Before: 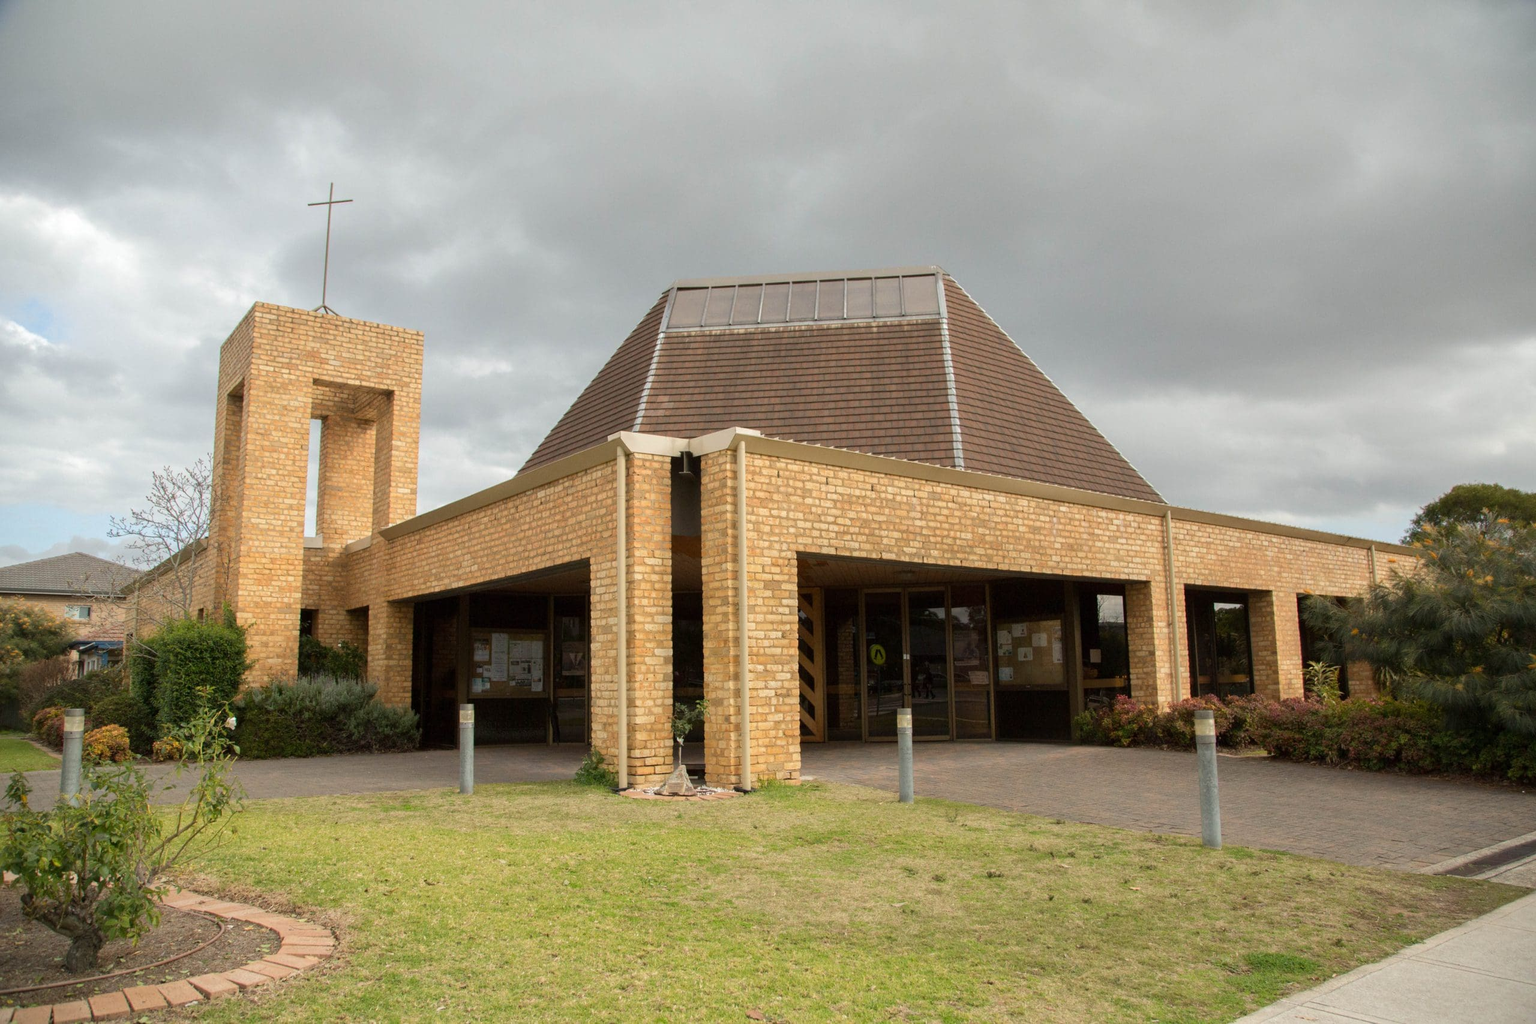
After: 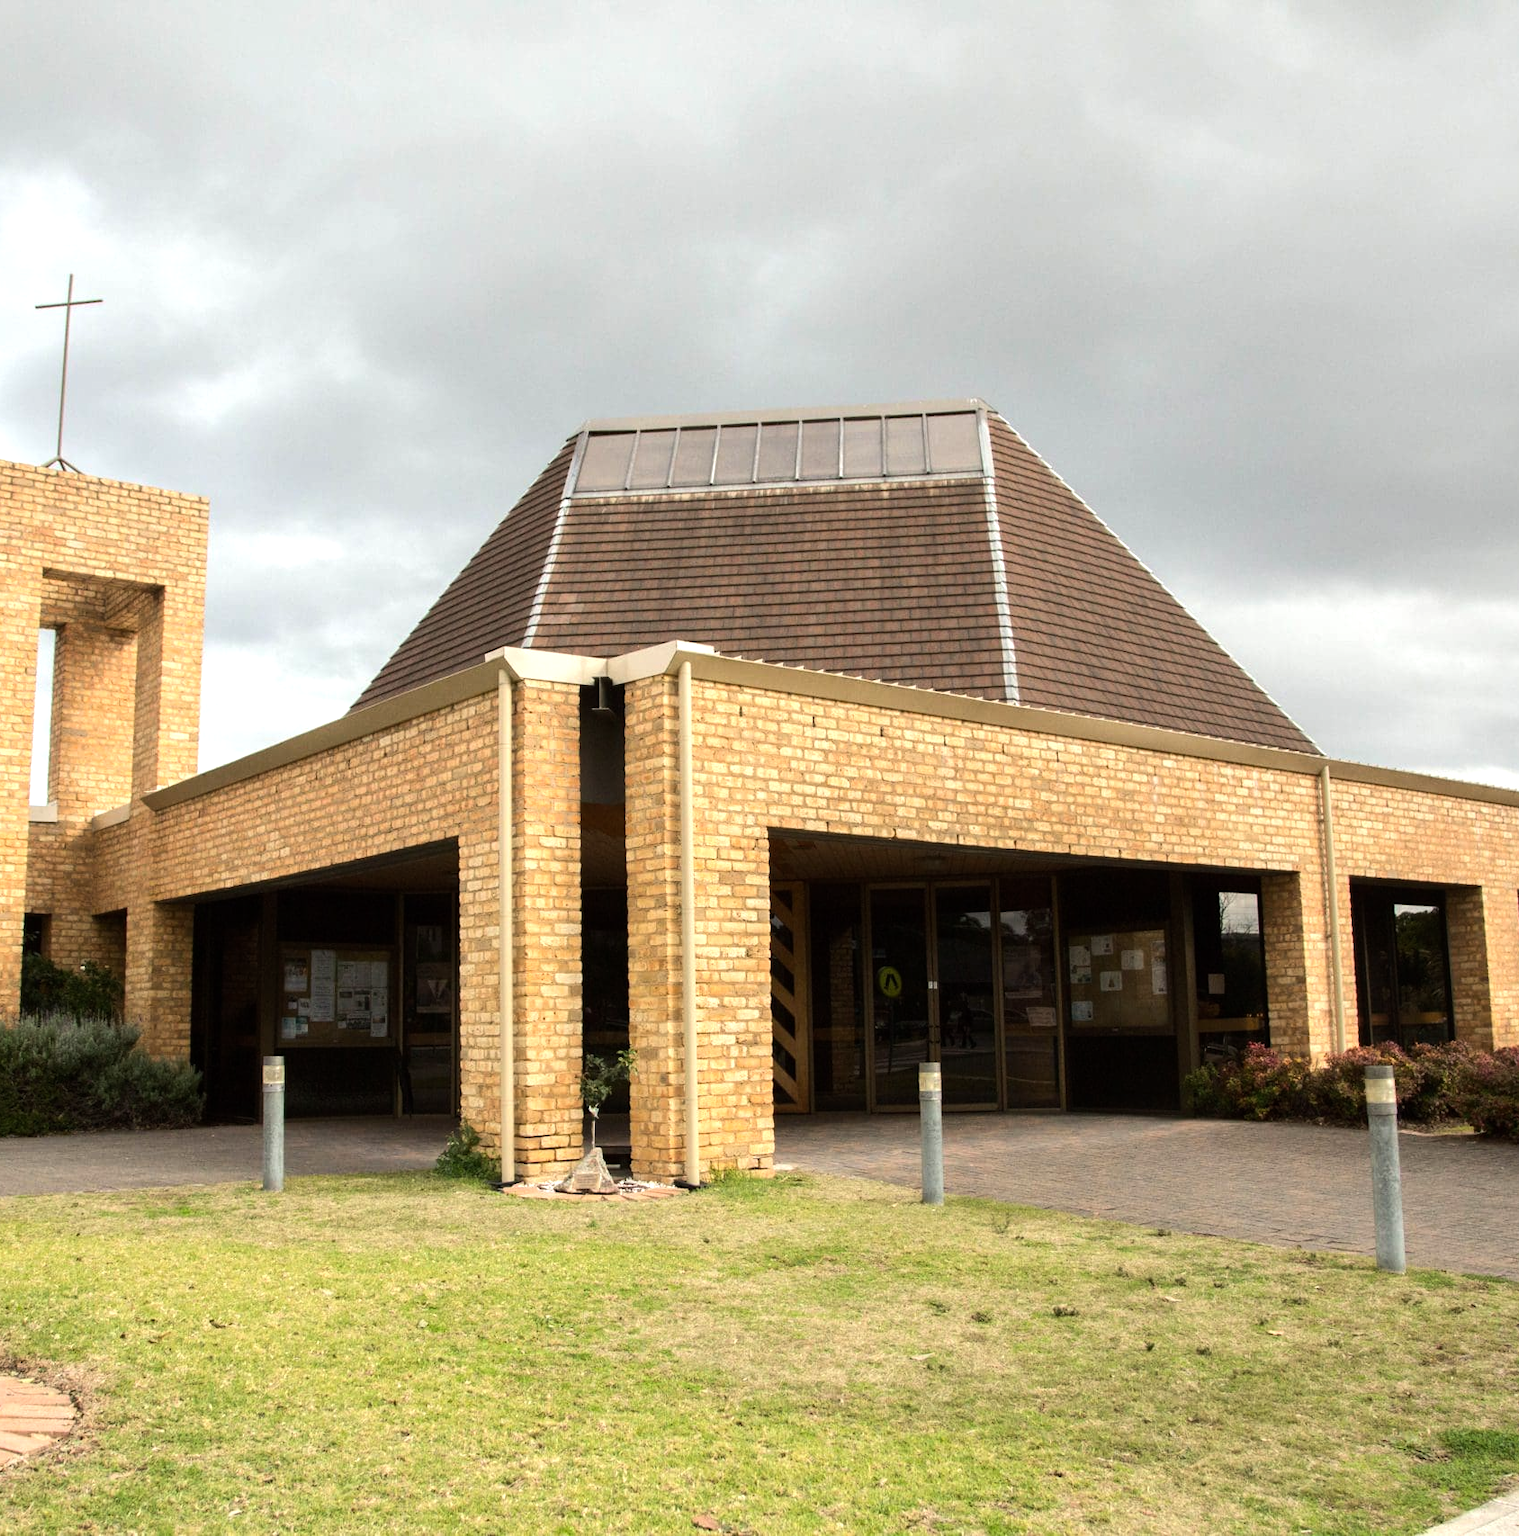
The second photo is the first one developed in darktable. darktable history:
crop and rotate: left 18.527%, right 15.473%
tone equalizer: -8 EV -0.788 EV, -7 EV -0.697 EV, -6 EV -0.612 EV, -5 EV -0.4 EV, -3 EV 0.394 EV, -2 EV 0.6 EV, -1 EV 0.676 EV, +0 EV 0.723 EV, edges refinement/feathering 500, mask exposure compensation -1.57 EV, preserve details no
